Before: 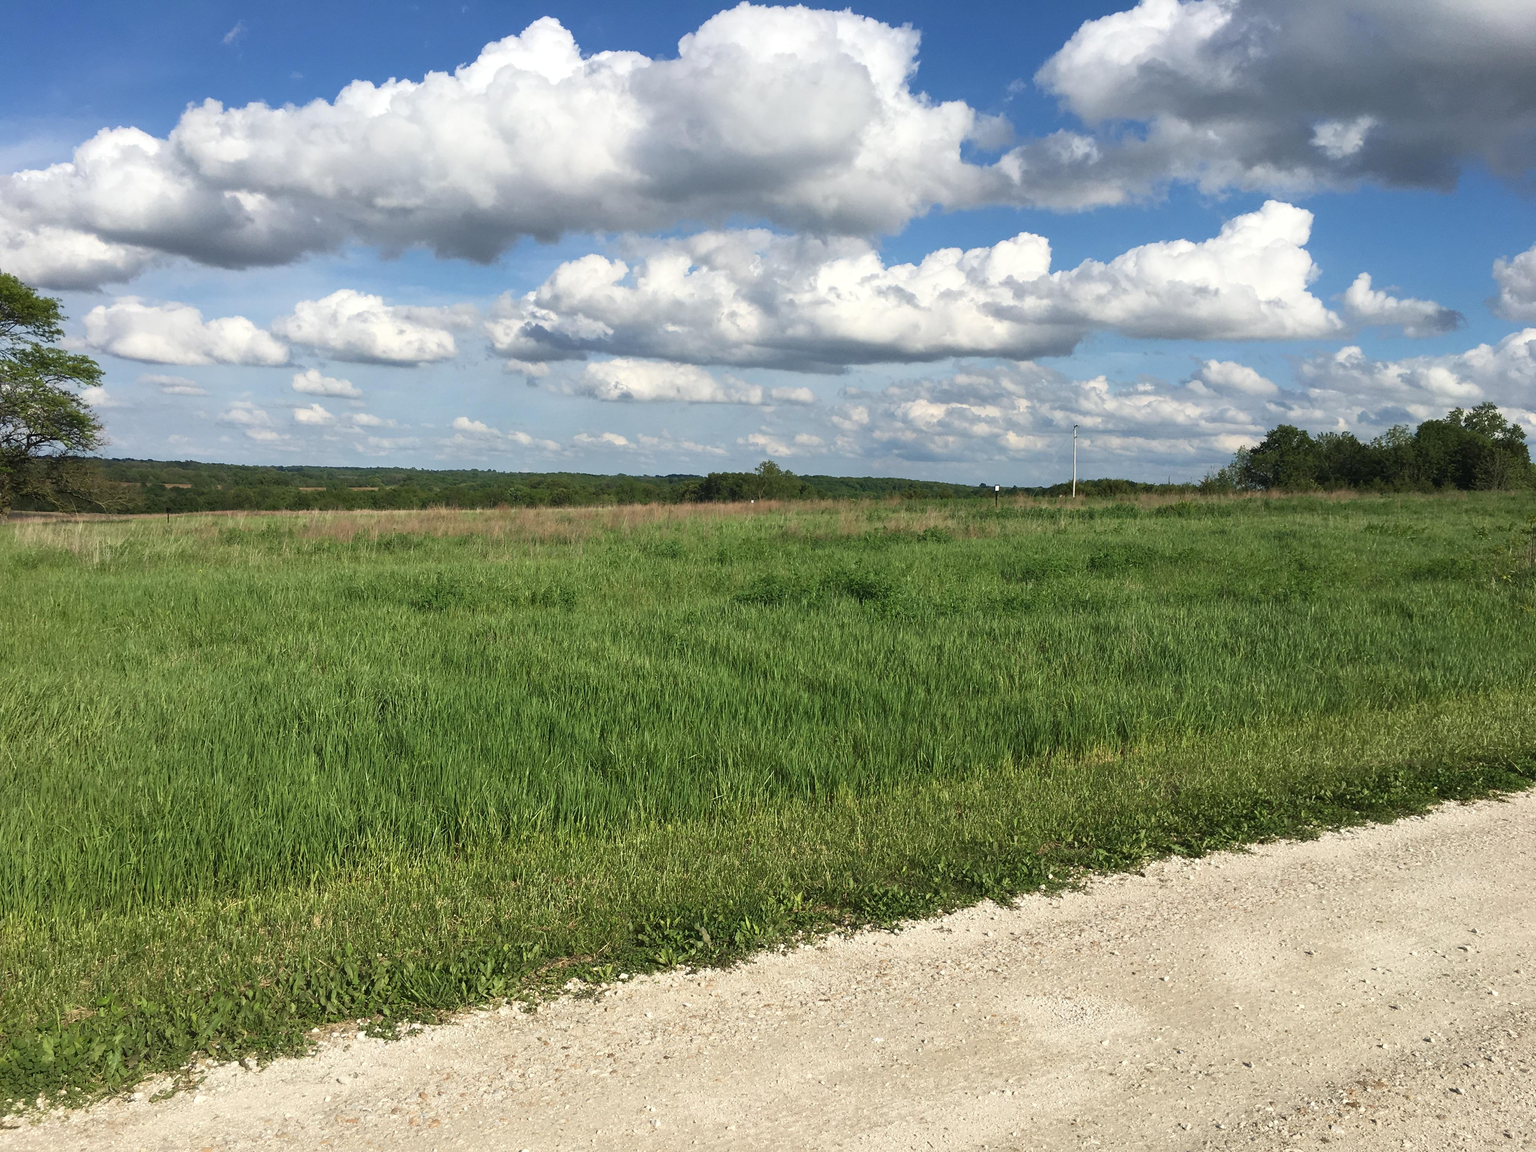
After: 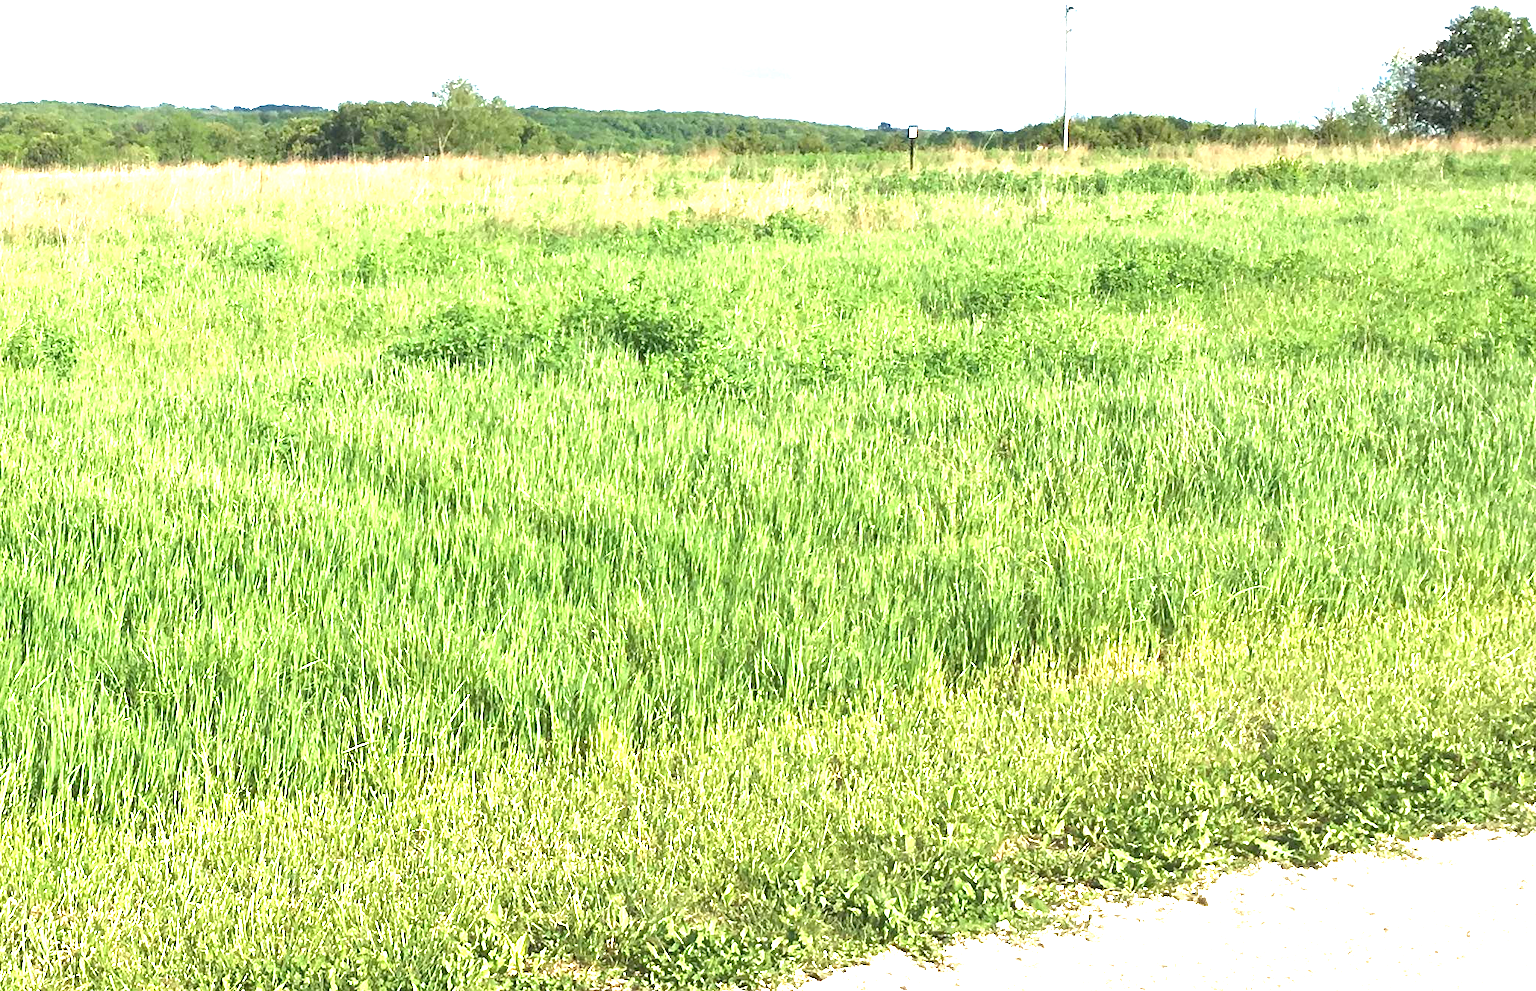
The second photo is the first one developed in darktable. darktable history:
exposure: black level correction 0.001, exposure 2.607 EV, compensate exposure bias true, compensate highlight preservation false
crop: left 35.03%, top 36.625%, right 14.663%, bottom 20.057%
